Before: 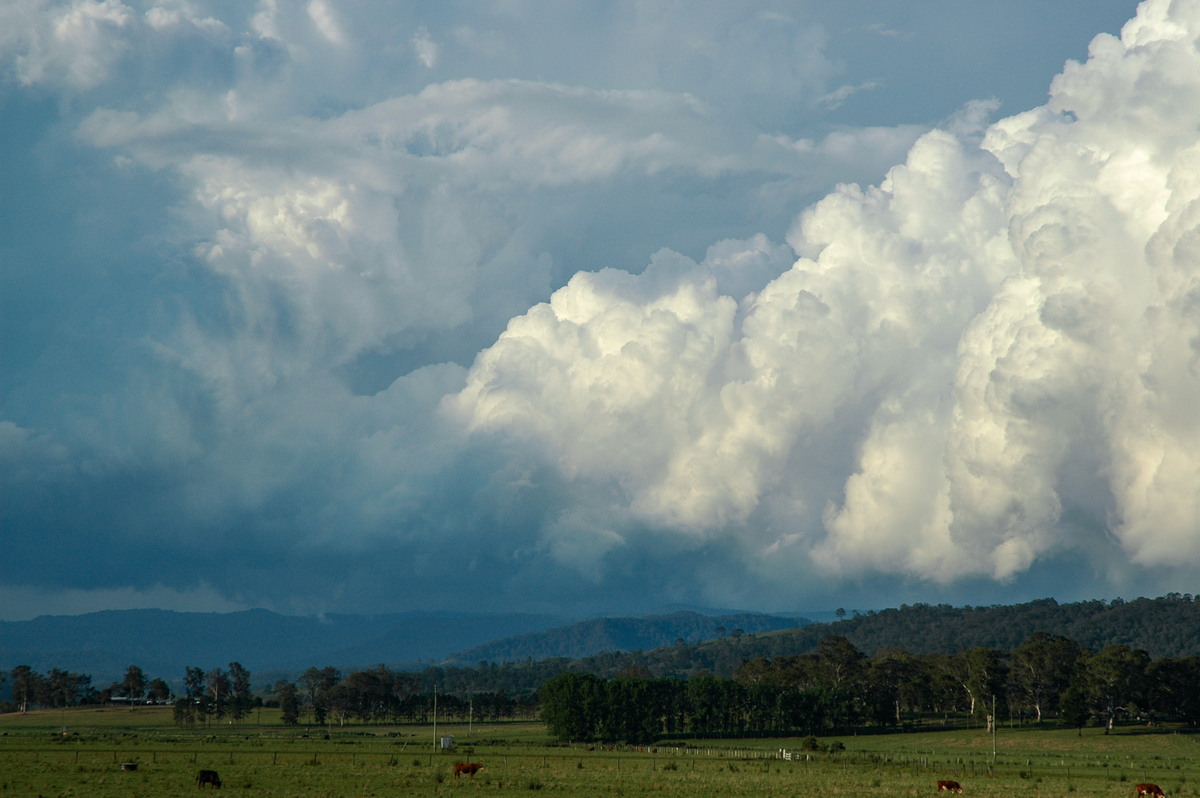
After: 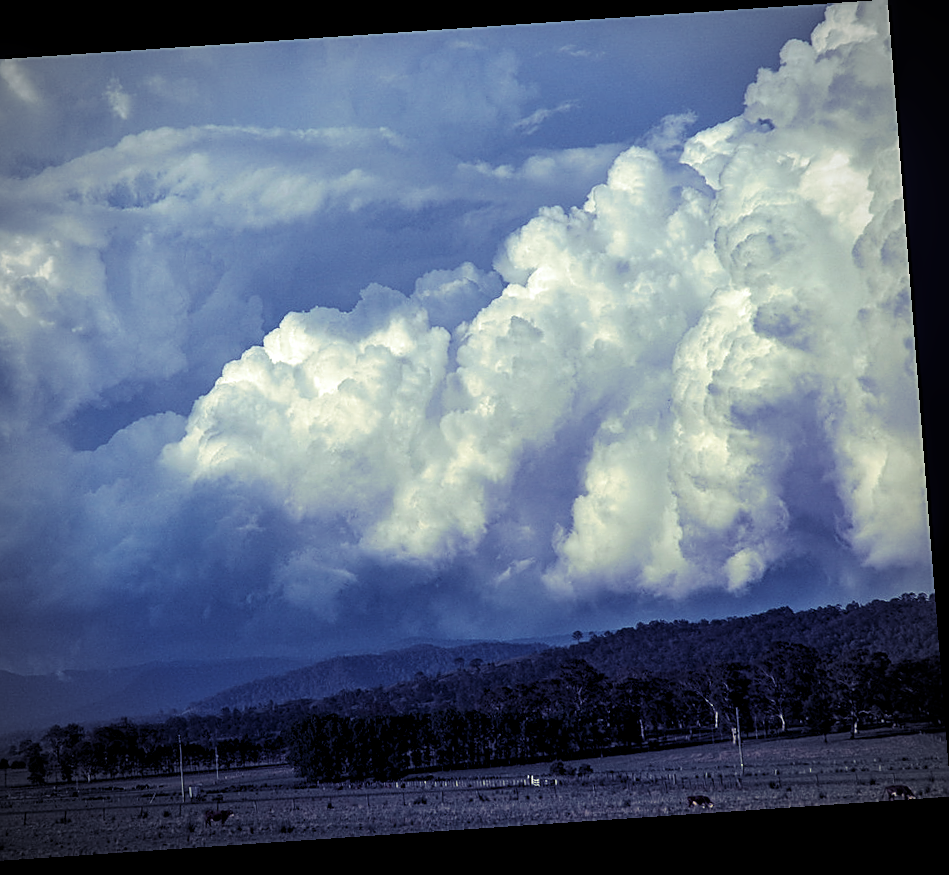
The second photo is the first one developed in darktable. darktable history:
split-toning: shadows › hue 242.67°, shadows › saturation 0.733, highlights › hue 45.33°, highlights › saturation 0.667, balance -53.304, compress 21.15%
white balance: red 0.925, blue 1.046
local contrast: detail 150%
sharpen: on, module defaults
vignetting: on, module defaults
tone equalizer: on, module defaults
rotate and perspective: rotation -4.2°, shear 0.006, automatic cropping off
crop and rotate: left 24.6%
